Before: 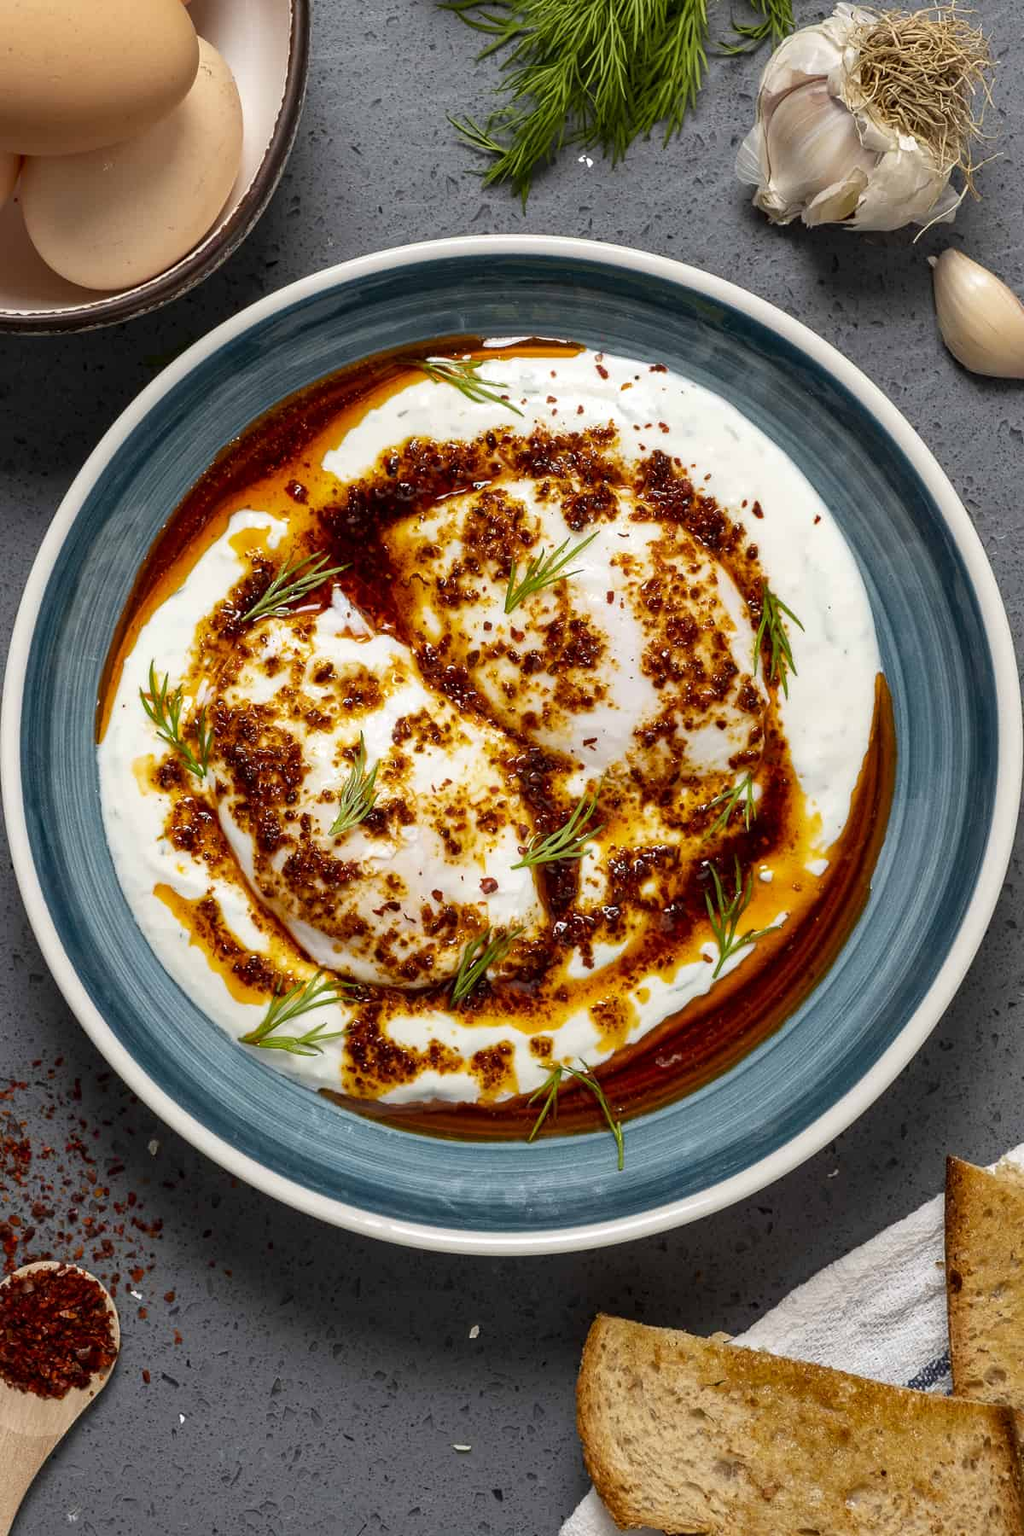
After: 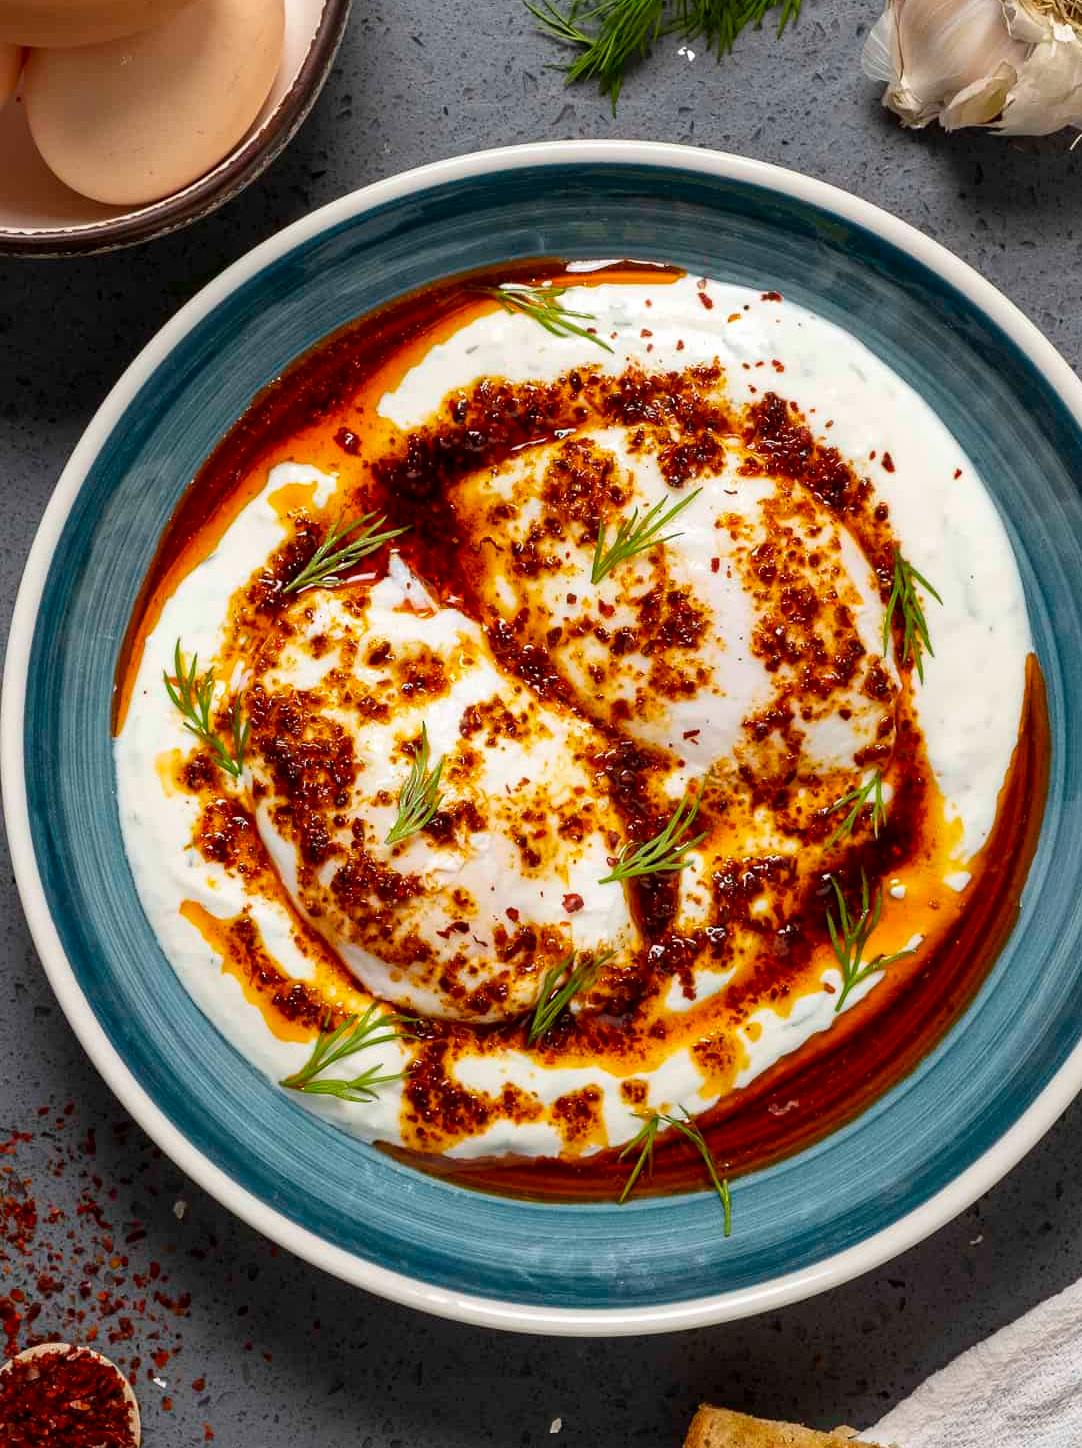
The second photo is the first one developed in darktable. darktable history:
crop: top 7.537%, right 9.792%, bottom 12.01%
contrast brightness saturation: saturation 0.12
